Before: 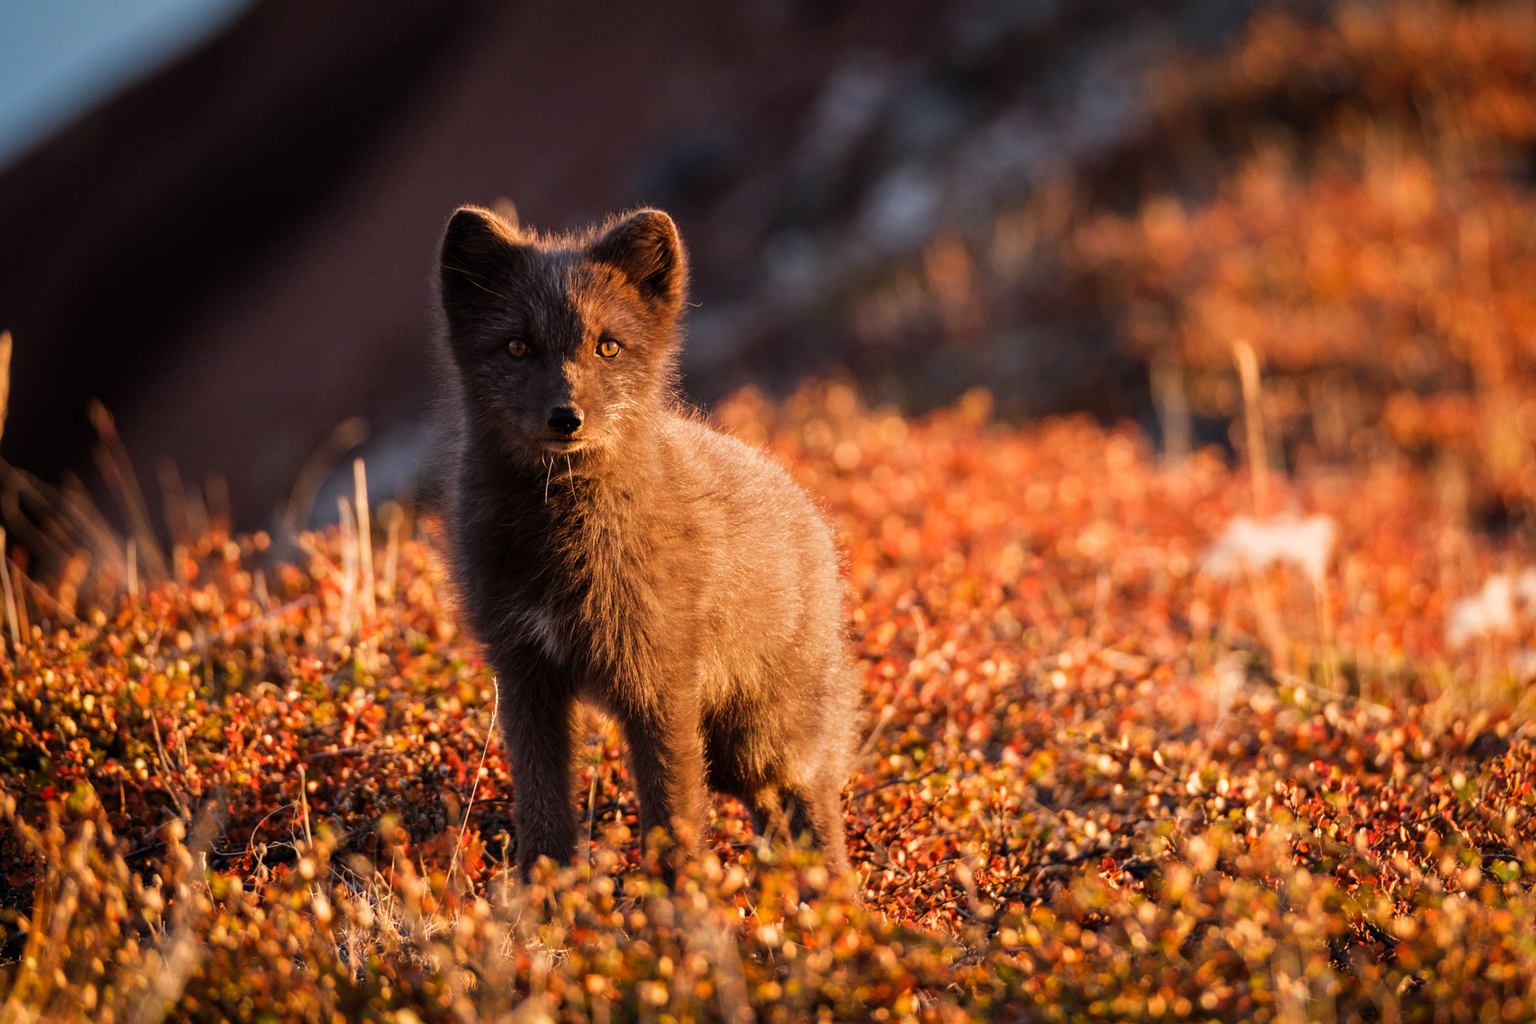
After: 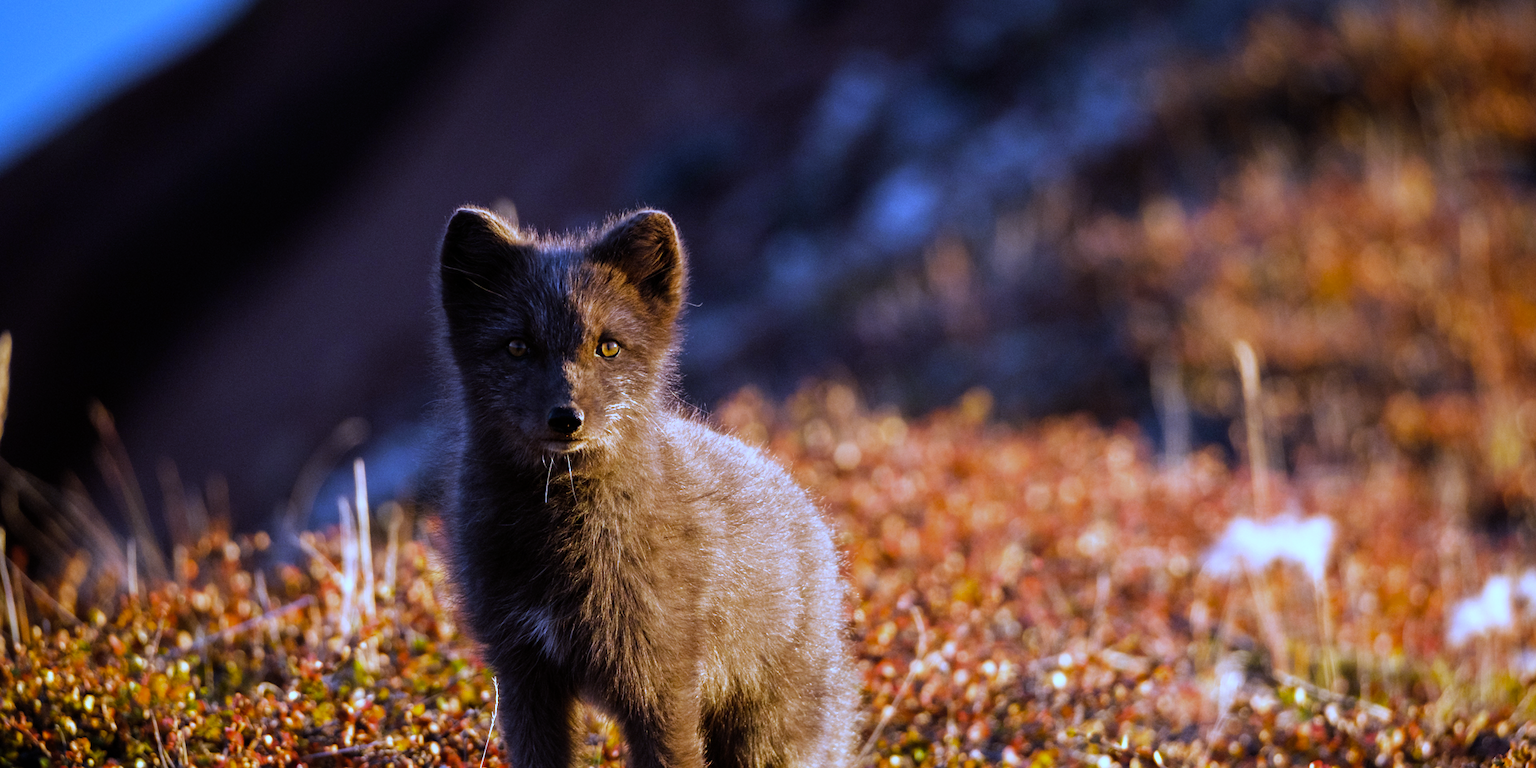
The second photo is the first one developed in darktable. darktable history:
crop: bottom 24.988%
white balance: red 0.766, blue 1.537
color balance rgb: linear chroma grading › global chroma 10%, global vibrance 10%, contrast 15%, saturation formula JzAzBz (2021)
